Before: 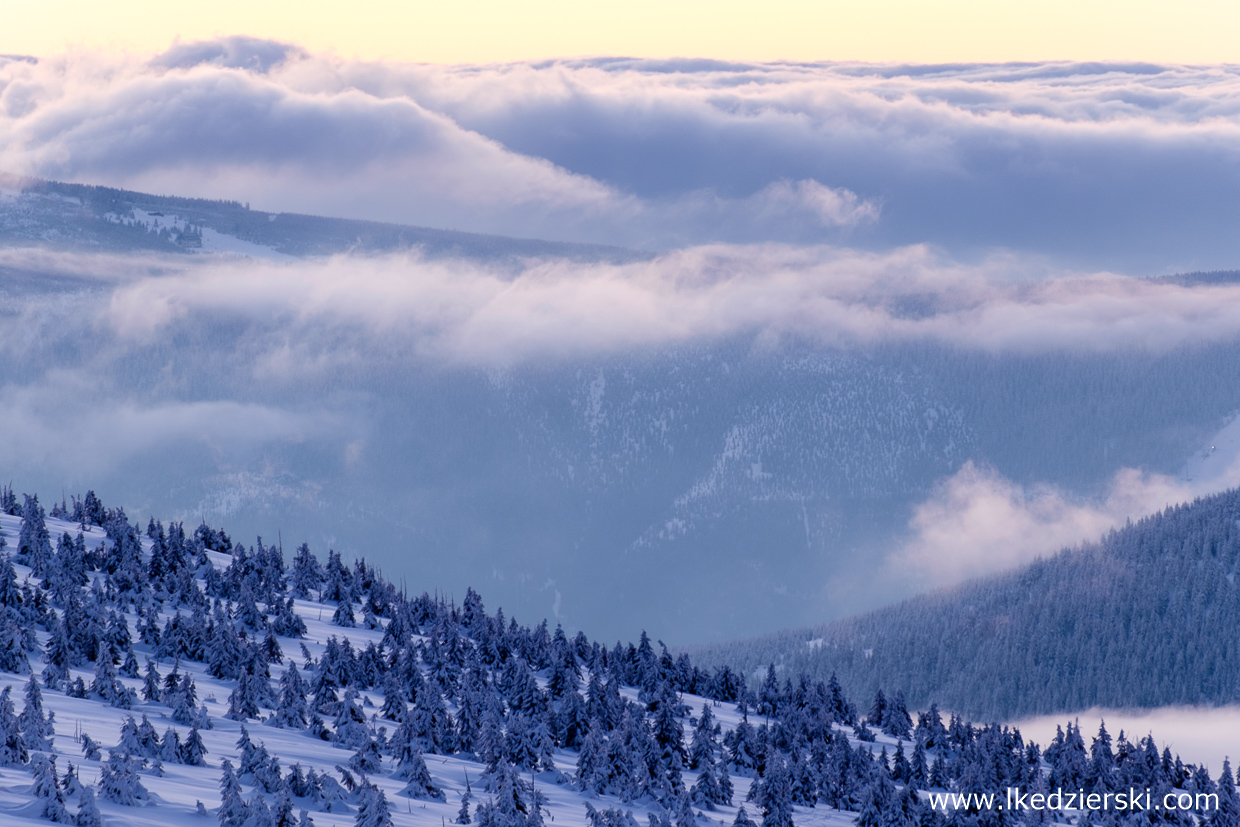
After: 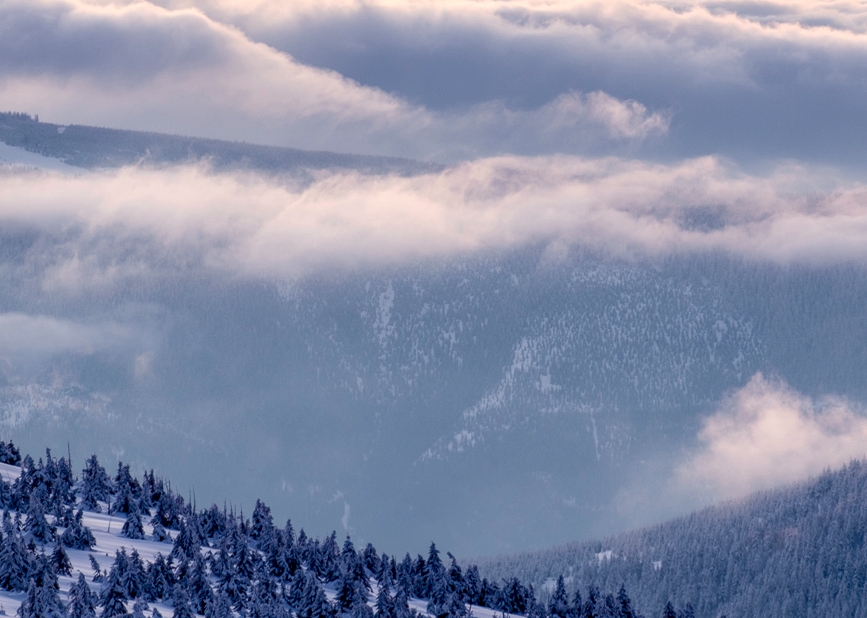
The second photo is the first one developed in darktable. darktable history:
white balance: red 1.045, blue 0.932
crop and rotate: left 17.046%, top 10.659%, right 12.989%, bottom 14.553%
local contrast: detail 130%
